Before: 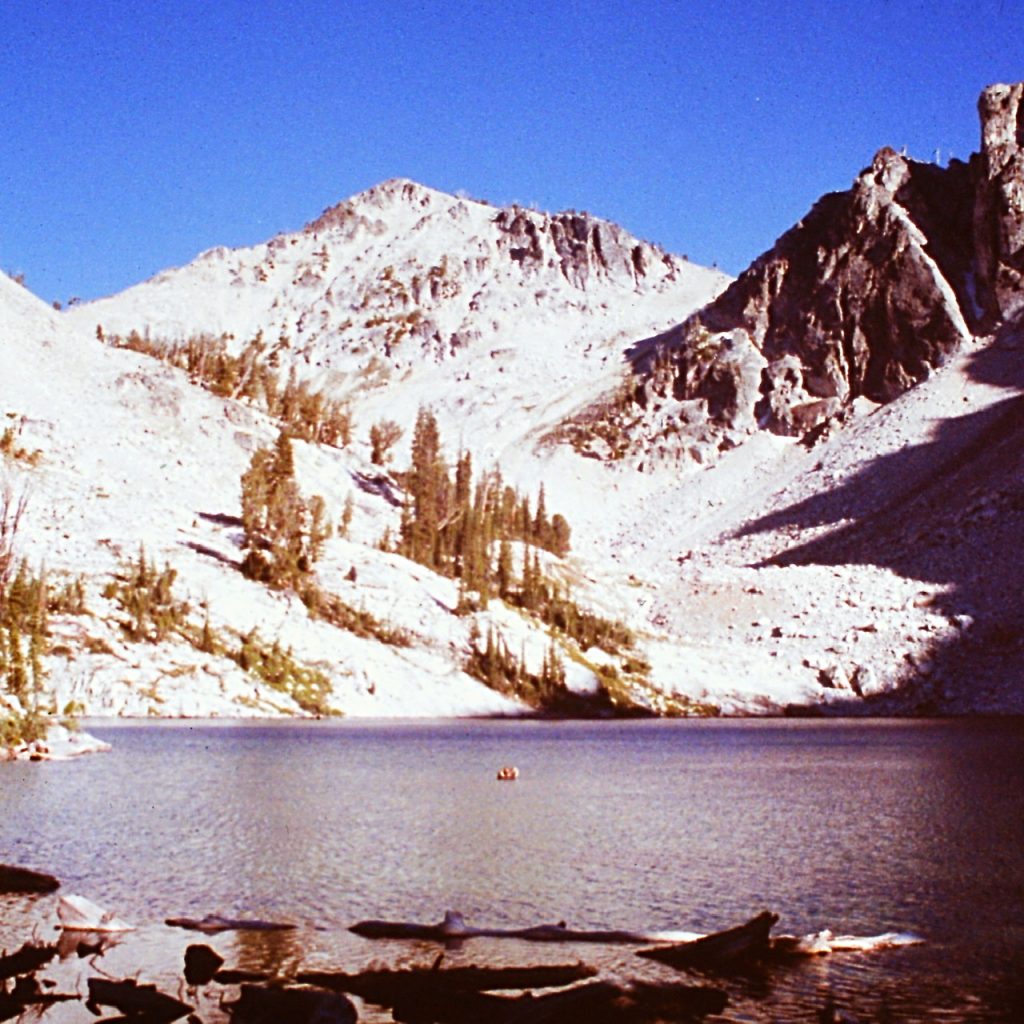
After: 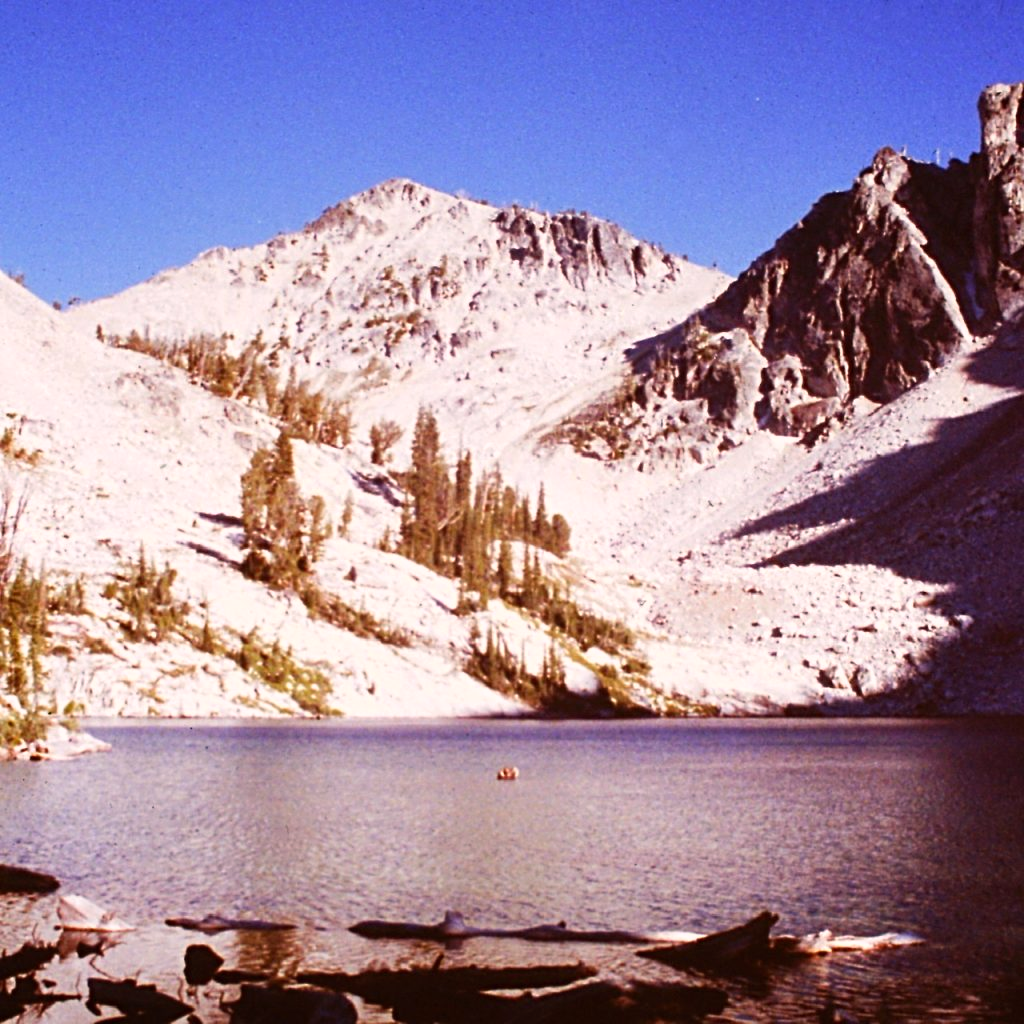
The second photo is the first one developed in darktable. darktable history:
color correction: highlights a* 7.61, highlights b* 4.07
